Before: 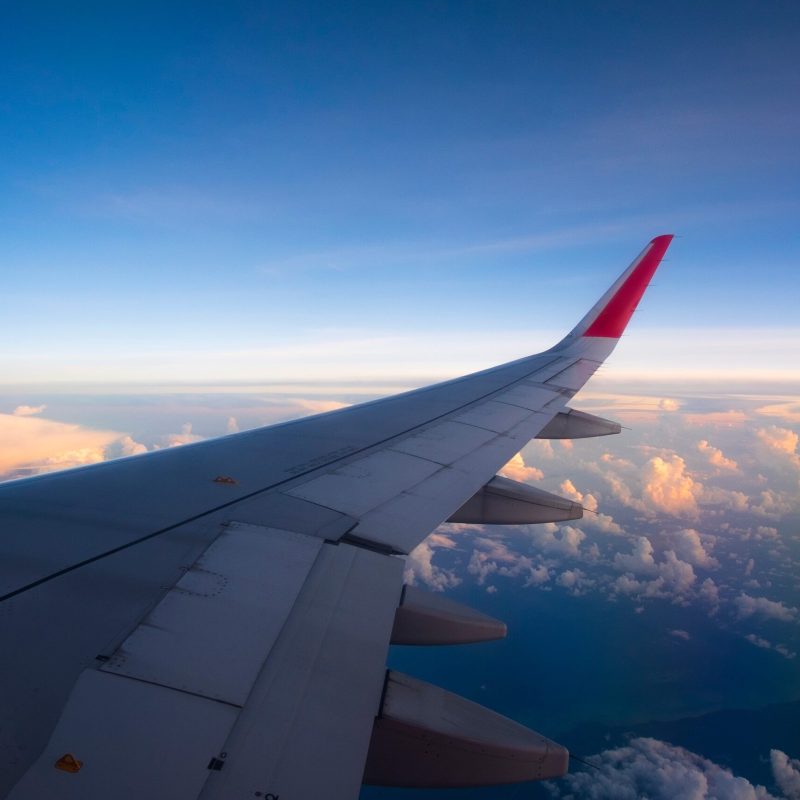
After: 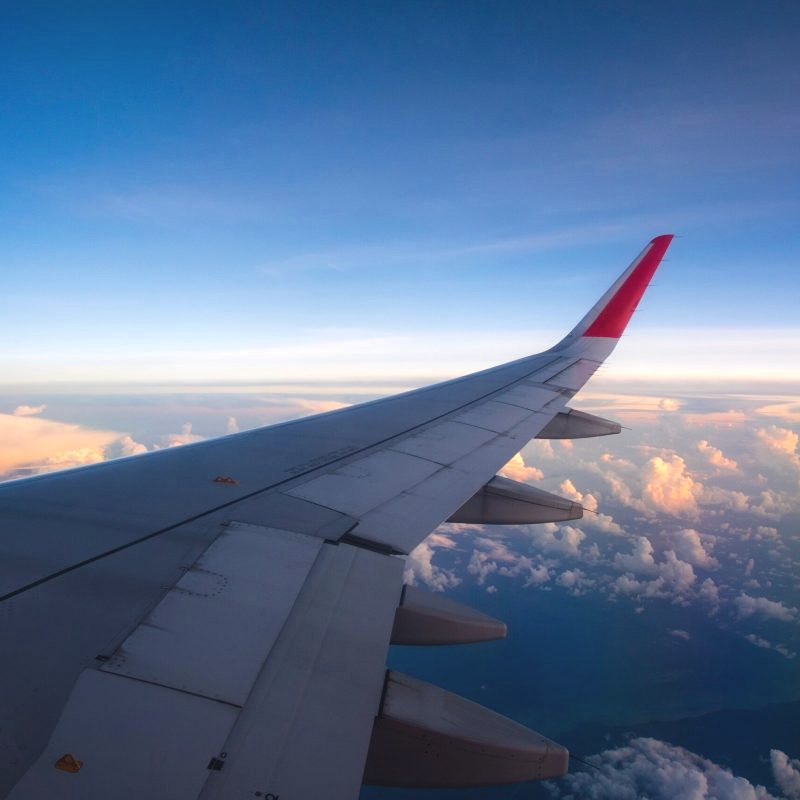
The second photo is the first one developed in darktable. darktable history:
local contrast: on, module defaults
exposure: black level correction -0.008, exposure 0.067 EV, compensate exposure bias true, compensate highlight preservation false
